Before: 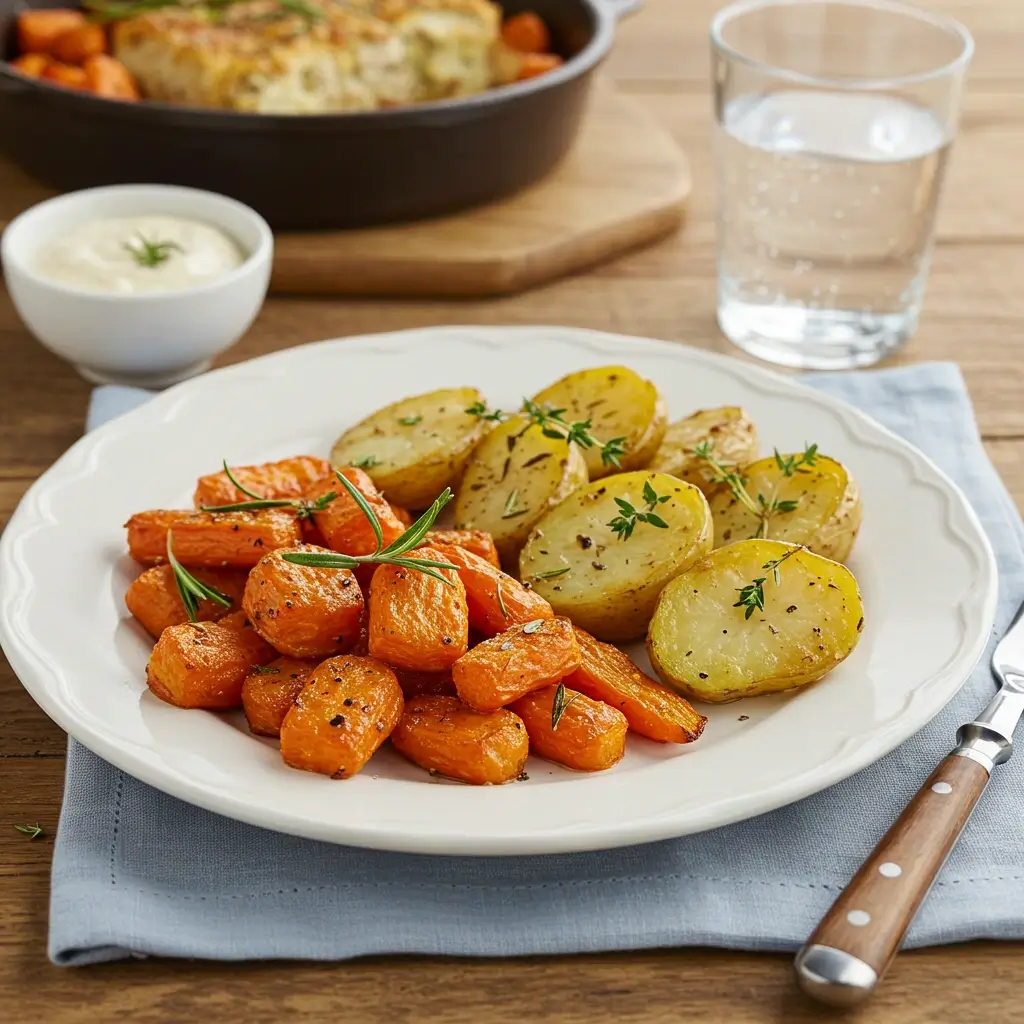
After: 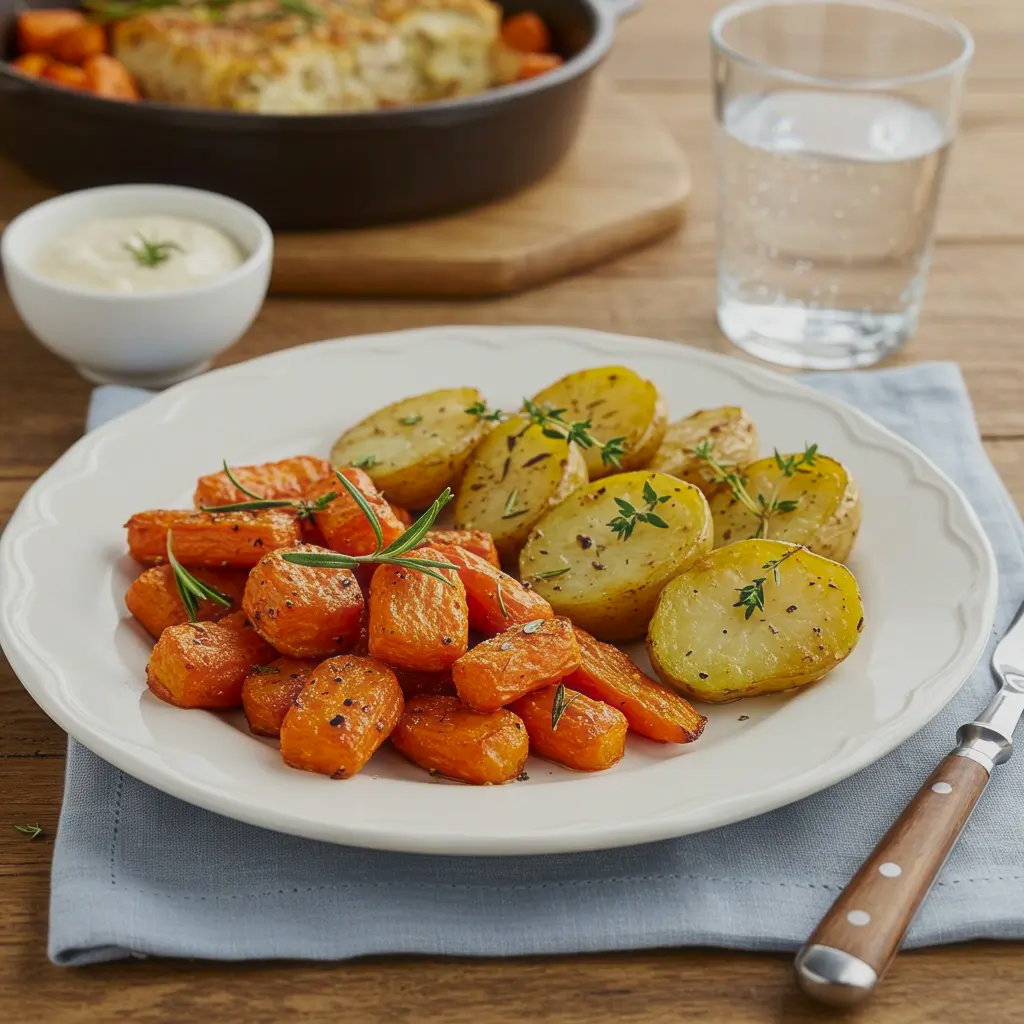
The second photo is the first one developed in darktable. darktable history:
shadows and highlights: radius 121.13, shadows 21.4, white point adjustment -9.72, highlights -14.39, soften with gaussian
haze removal: strength -0.1, adaptive false
